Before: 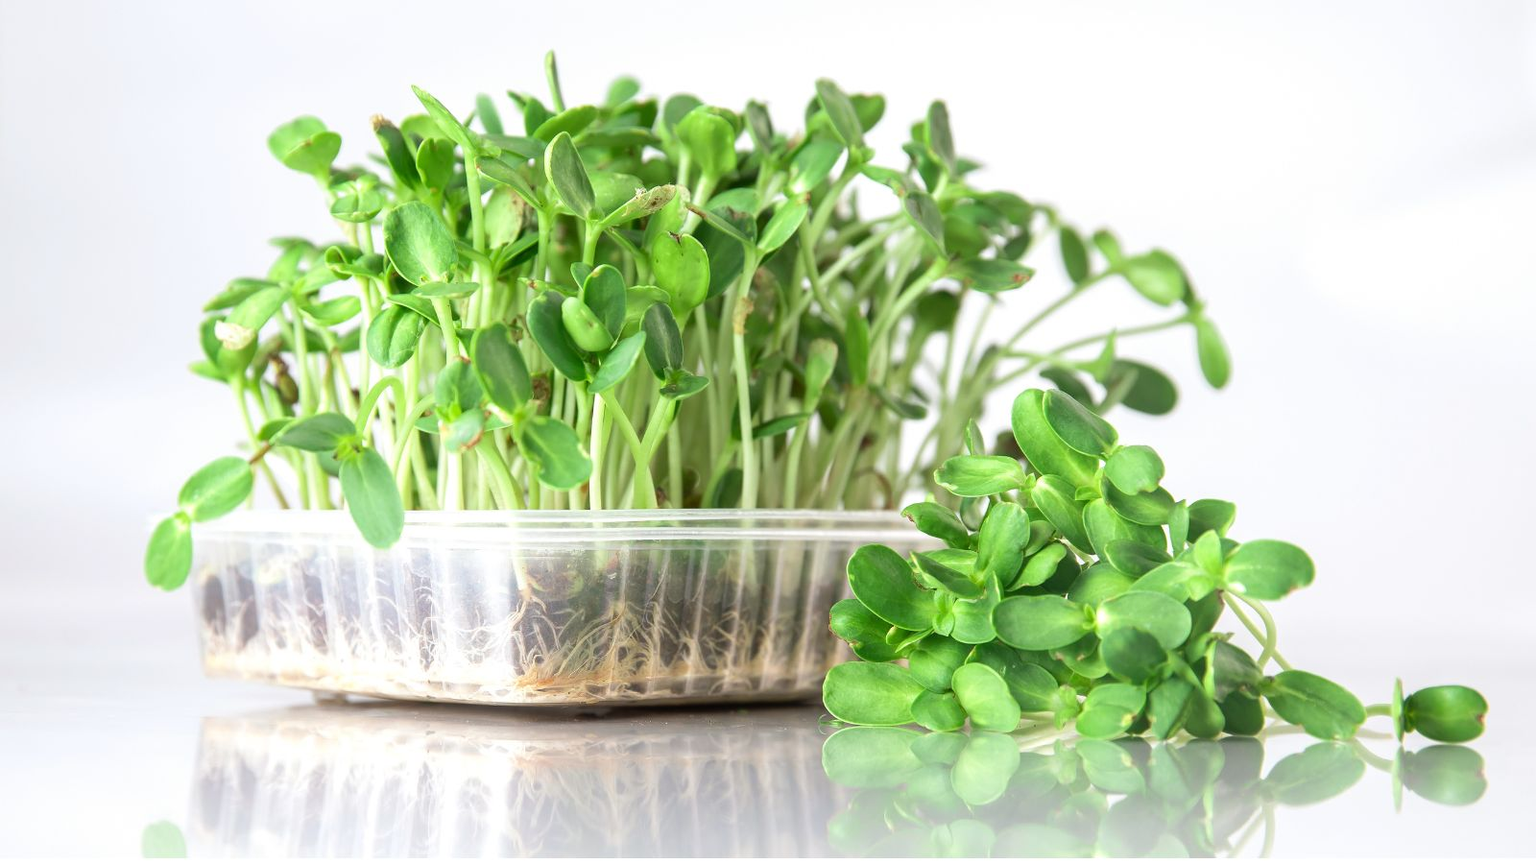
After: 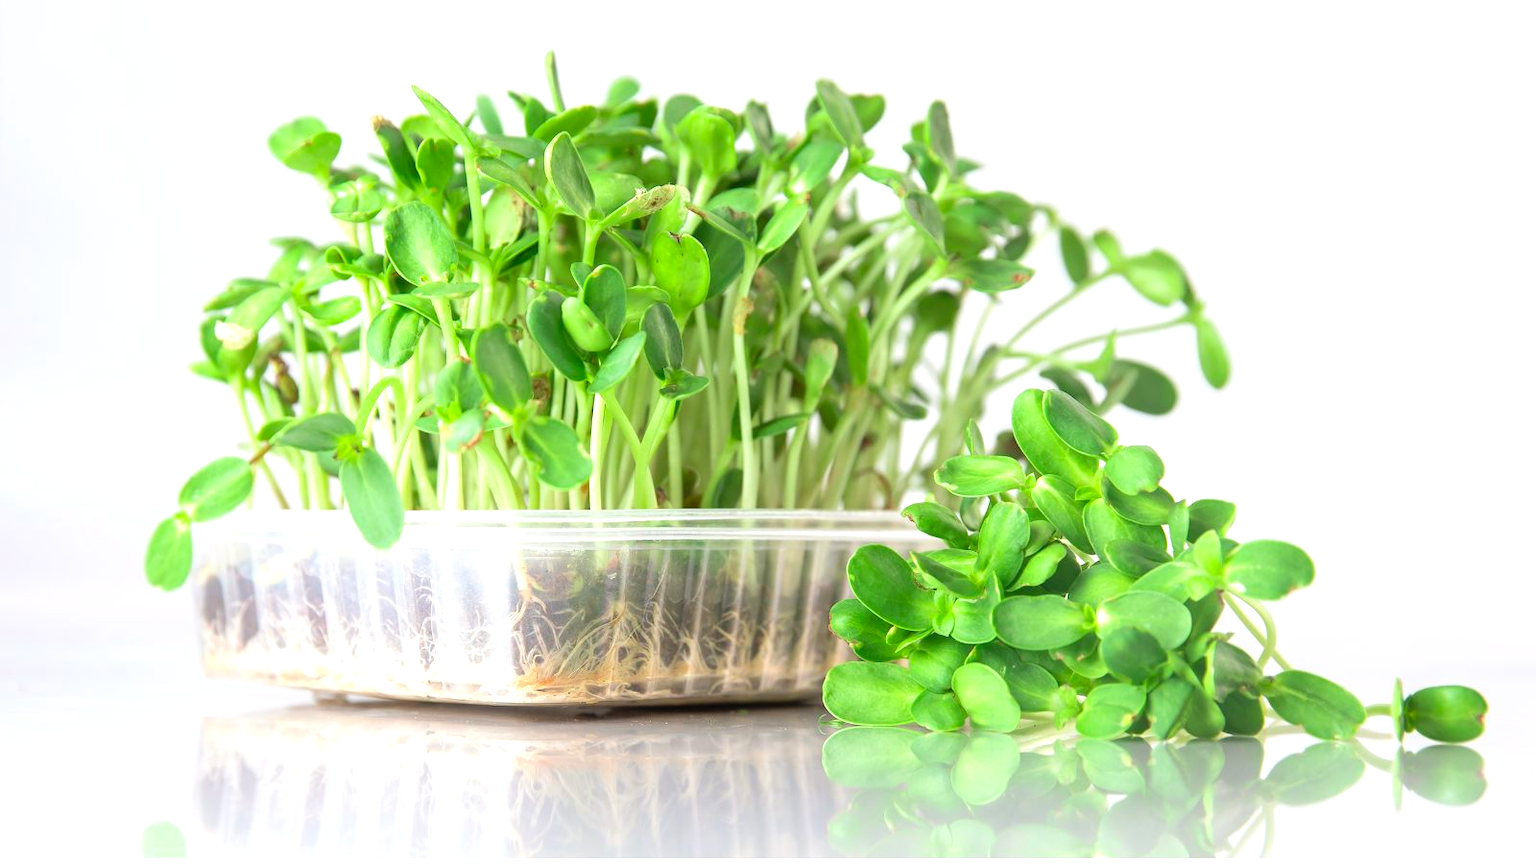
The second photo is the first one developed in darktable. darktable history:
exposure: black level correction 0.001, exposure 0.191 EV, compensate highlight preservation false
contrast brightness saturation: brightness 0.09, saturation 0.19
